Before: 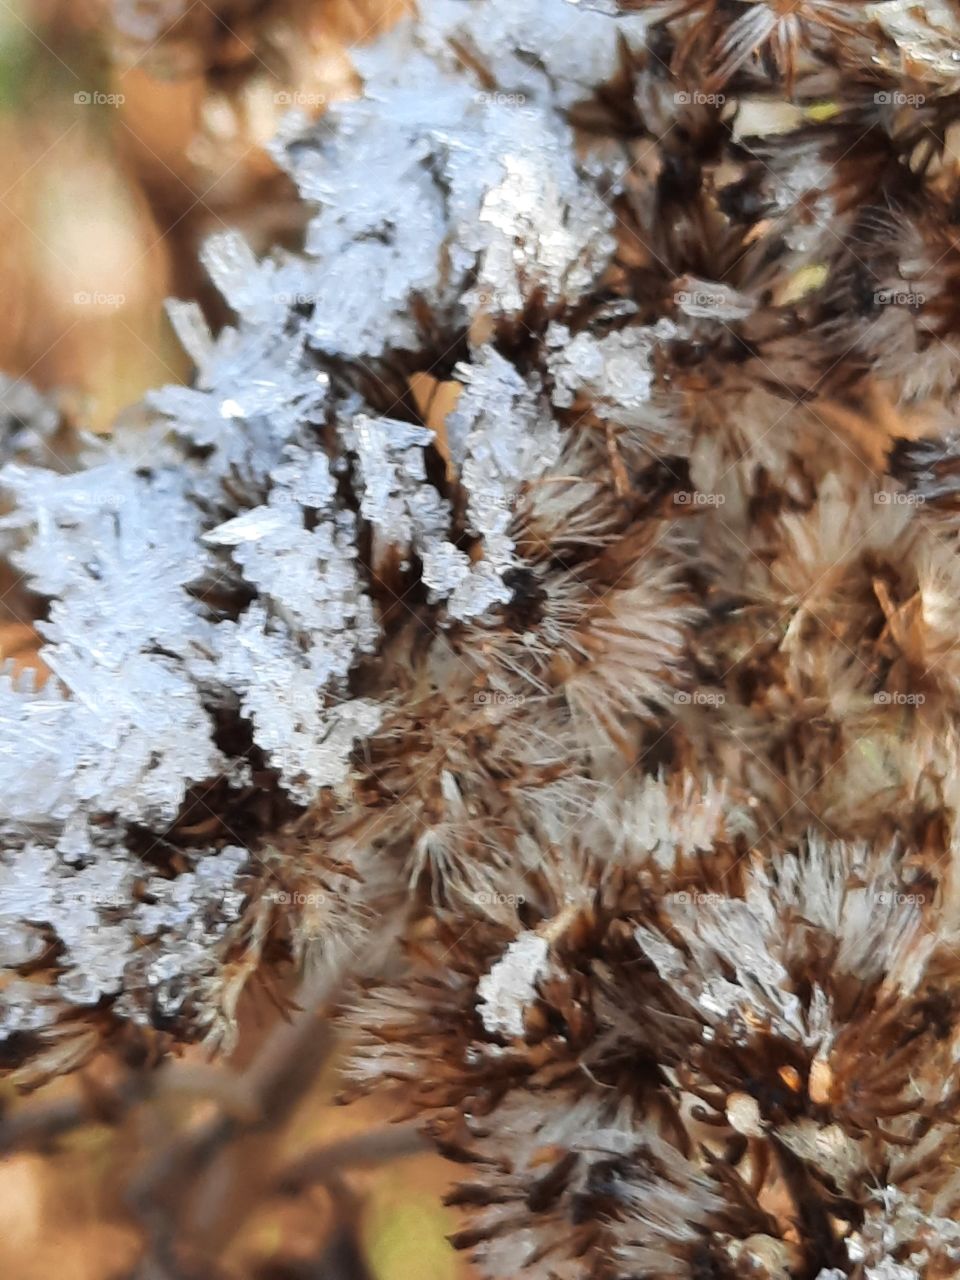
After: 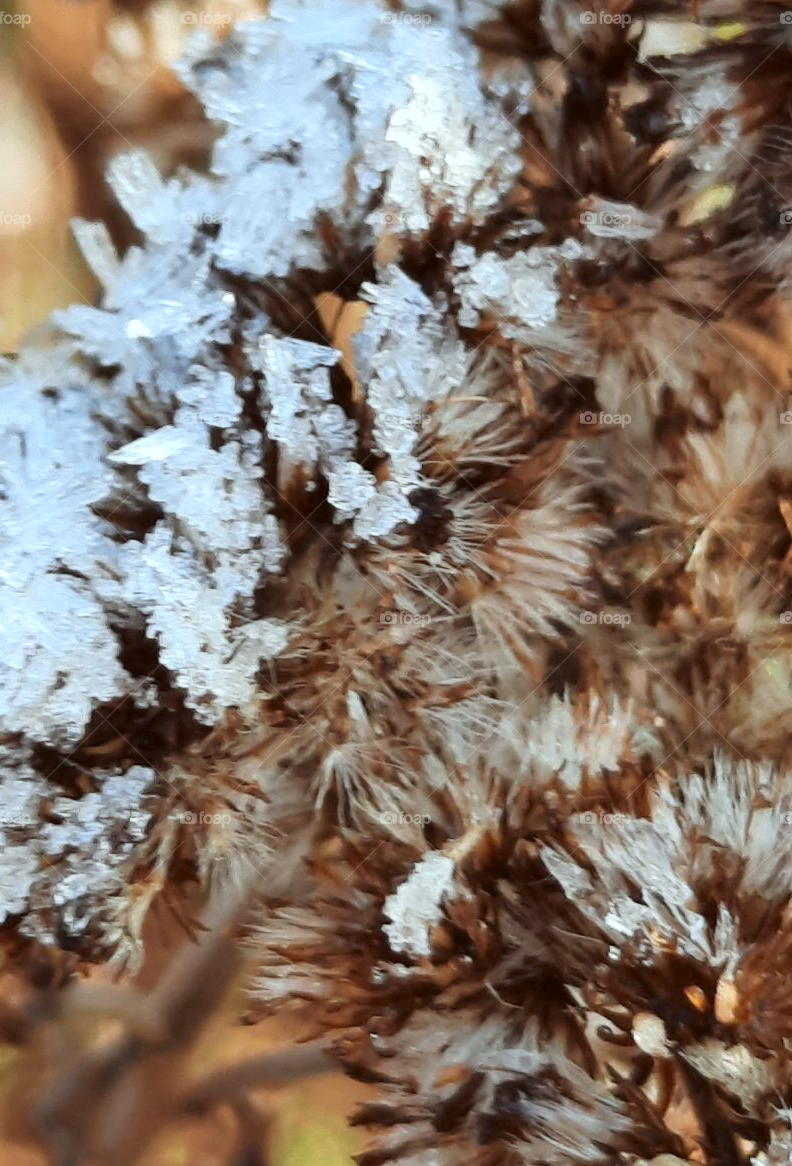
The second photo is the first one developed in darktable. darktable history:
color correction: highlights a* -4.94, highlights b* -3.44, shadows a* 4.12, shadows b* 4.09
crop: left 9.808%, top 6.29%, right 7.349%, bottom 2.6%
contrast brightness saturation: contrast 0.077, saturation 0.02
